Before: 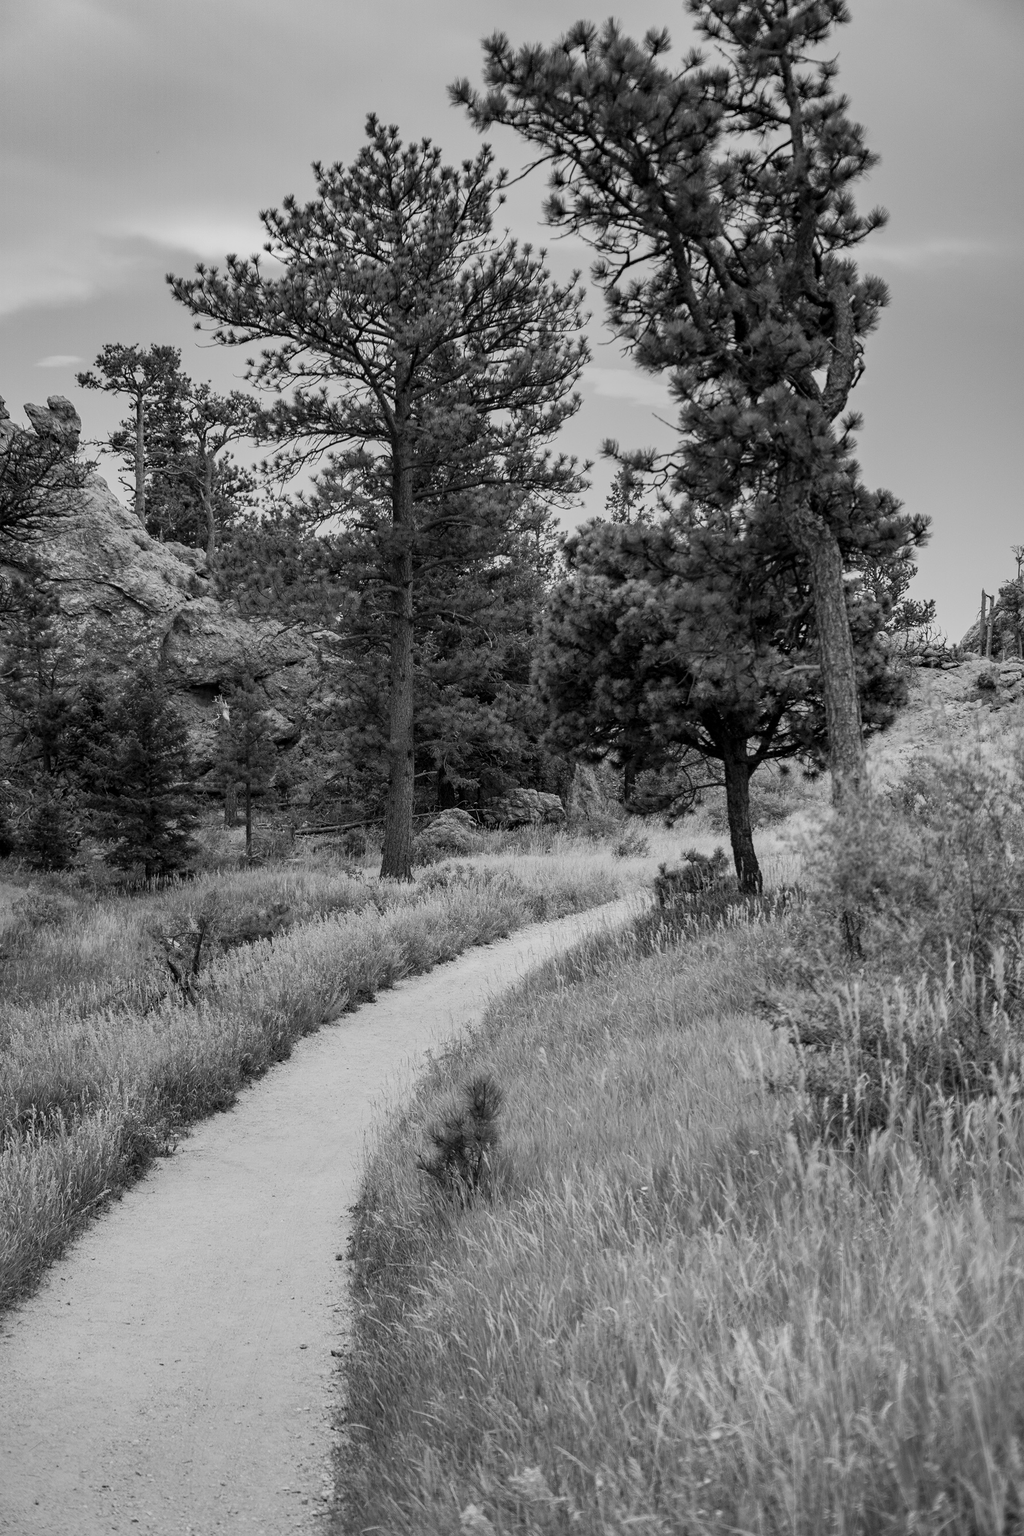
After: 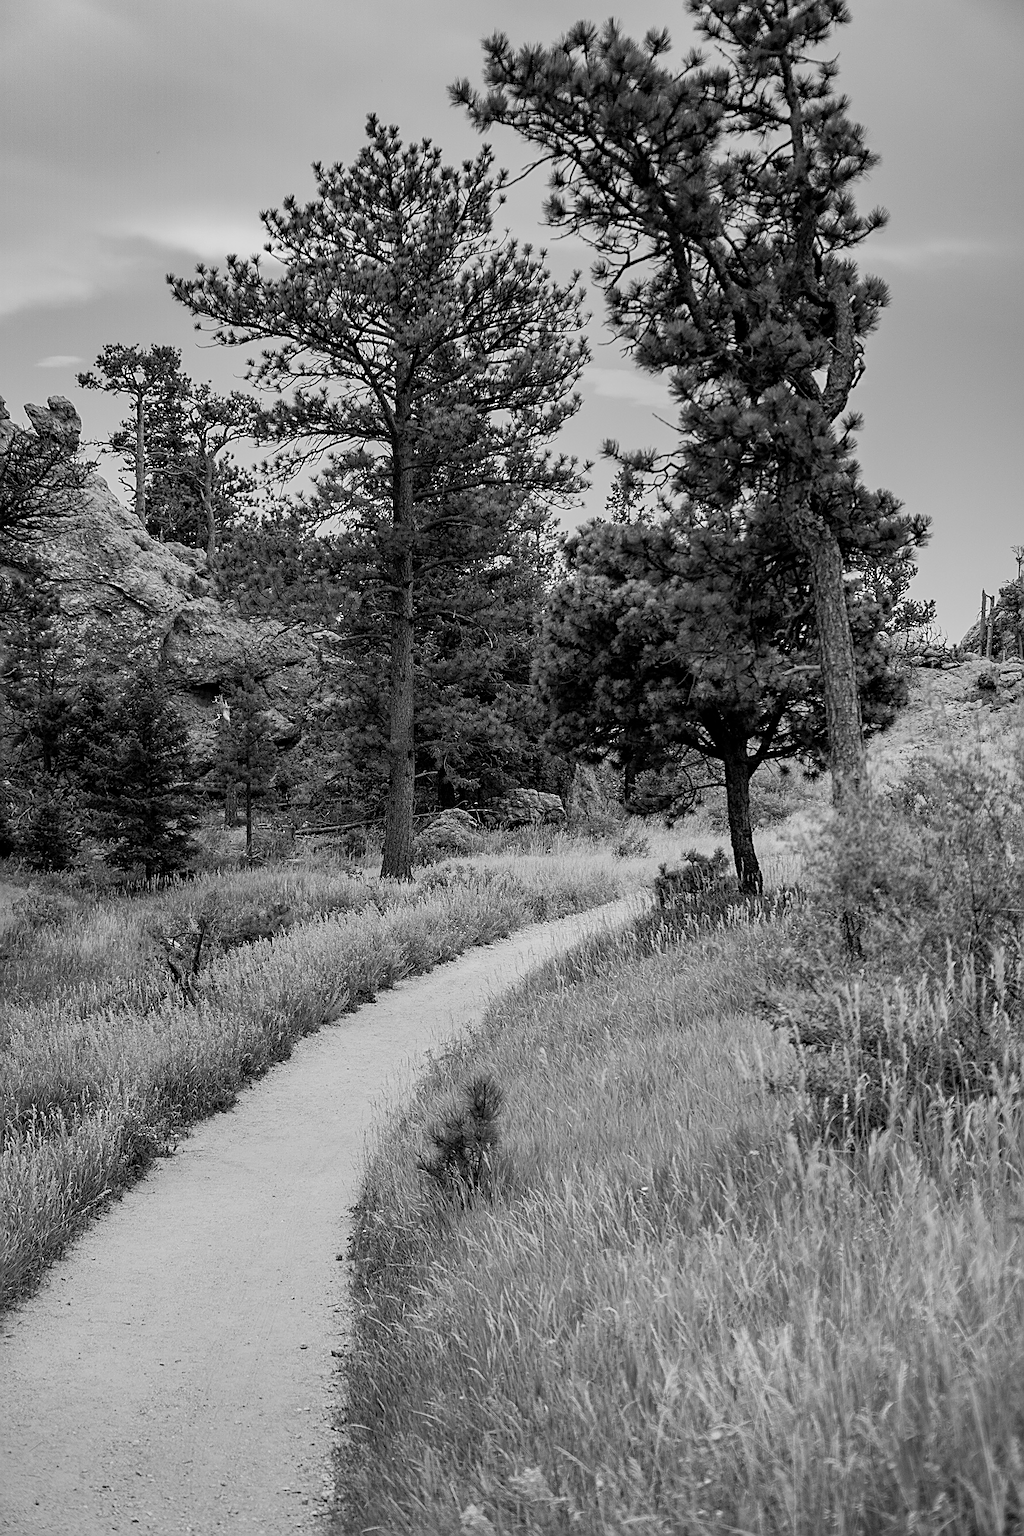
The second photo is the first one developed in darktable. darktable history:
sharpen: radius 2.839, amount 0.727
